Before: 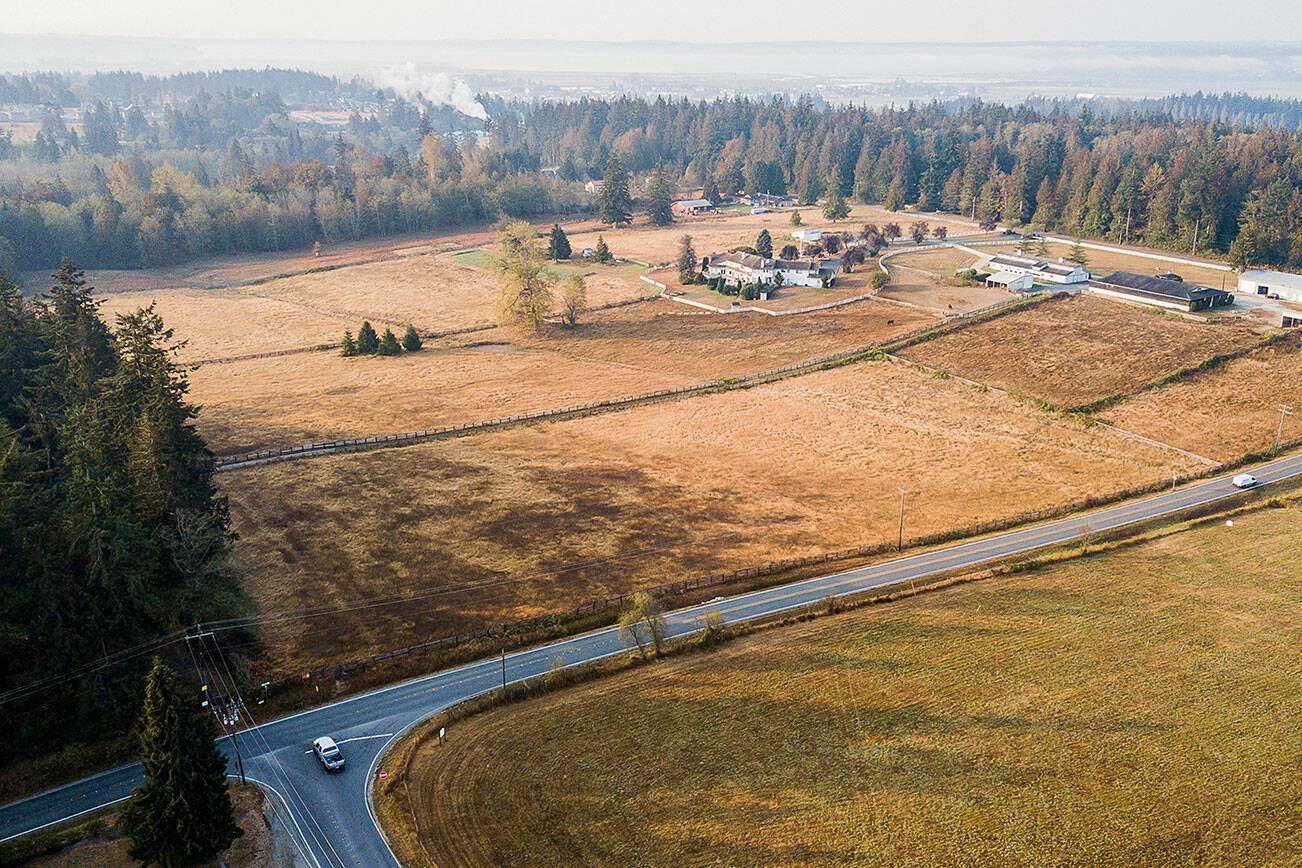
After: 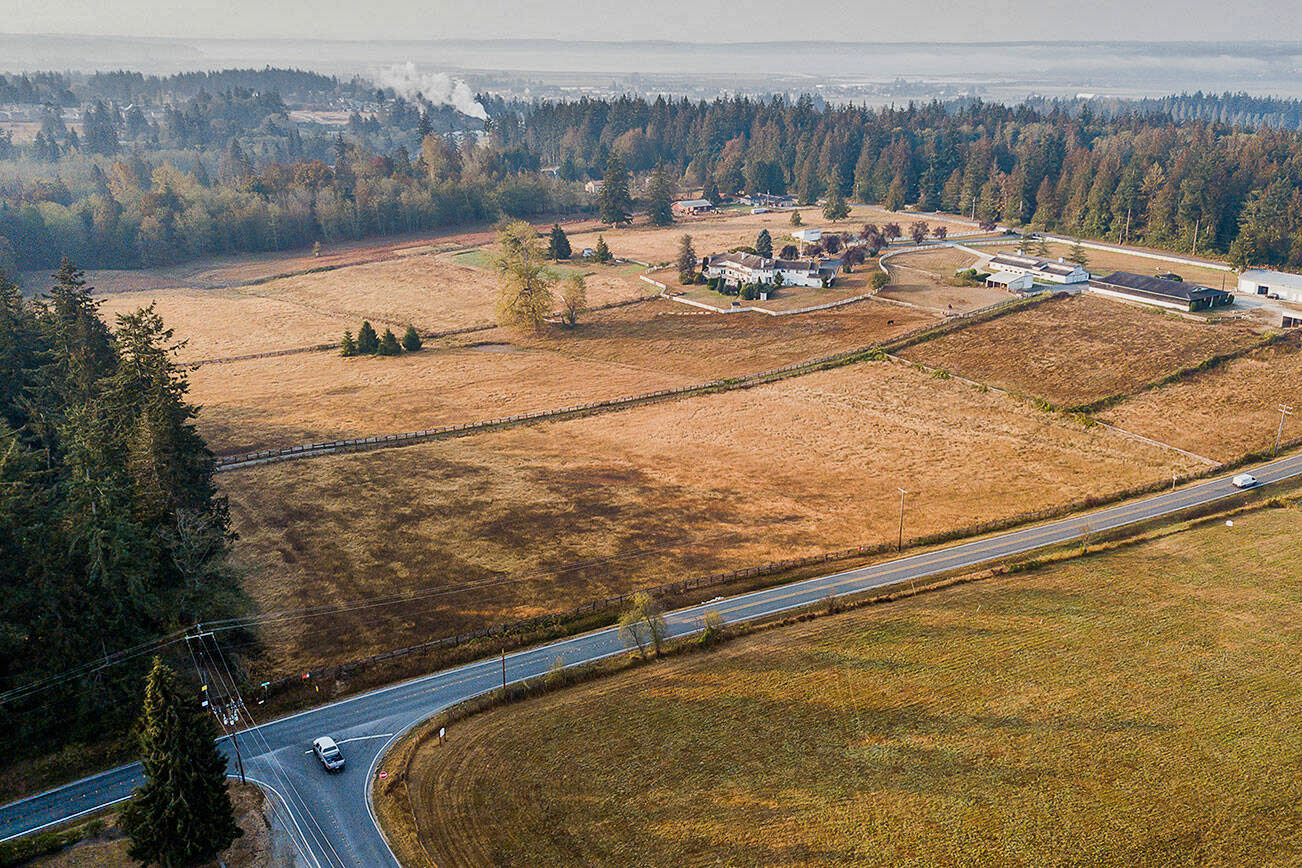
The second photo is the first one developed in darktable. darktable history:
shadows and highlights: white point adjustment -3.66, highlights -63.5, soften with gaussian
